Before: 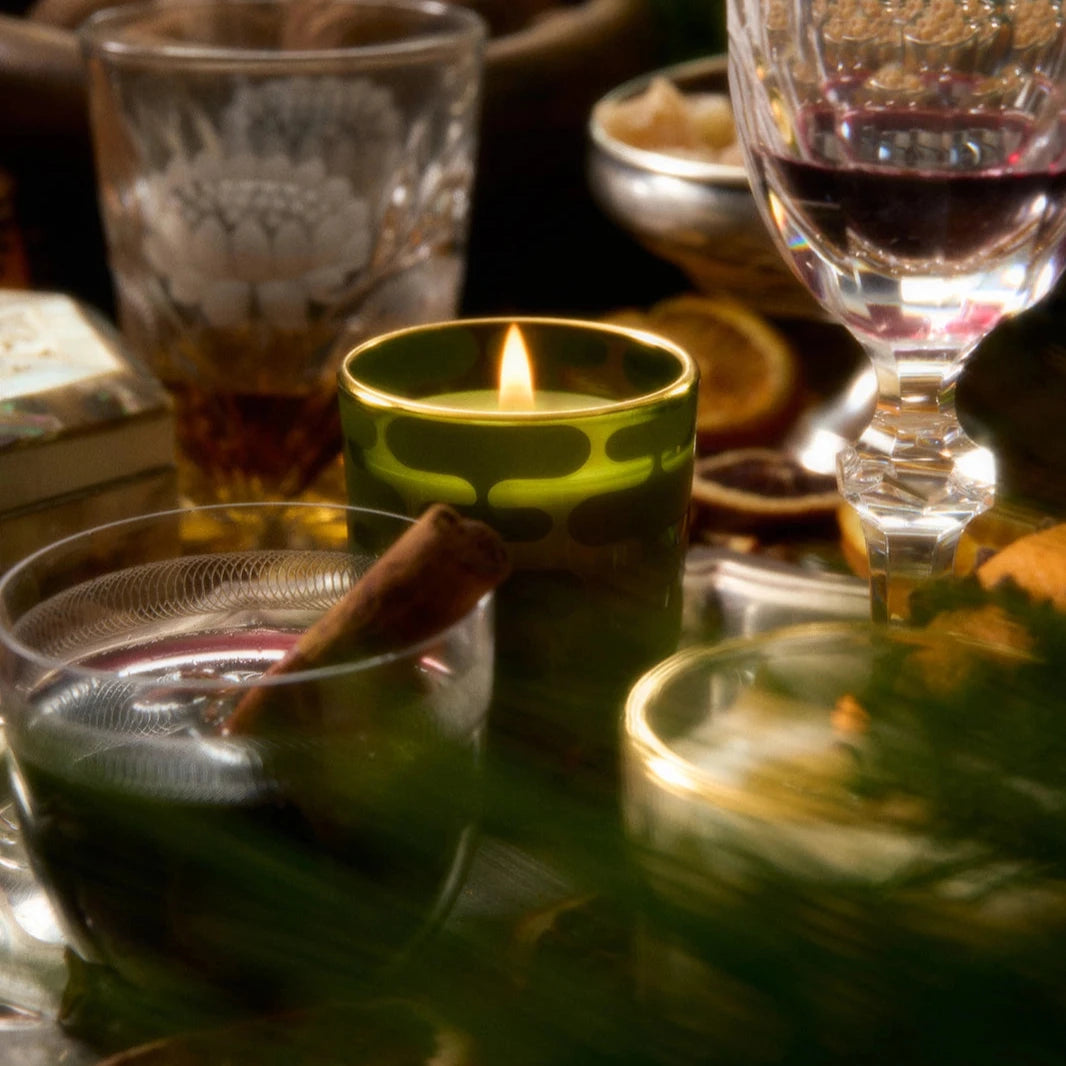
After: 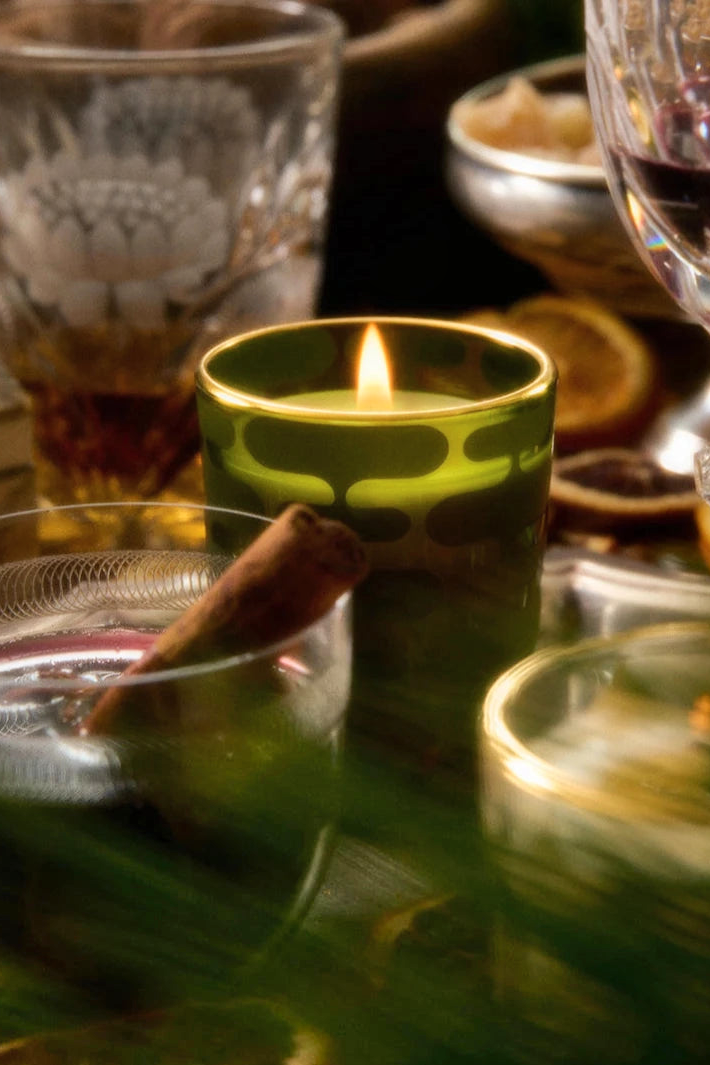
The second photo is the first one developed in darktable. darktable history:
shadows and highlights: highlights color adjustment 45.19%, soften with gaussian
crop and rotate: left 13.354%, right 20.001%
